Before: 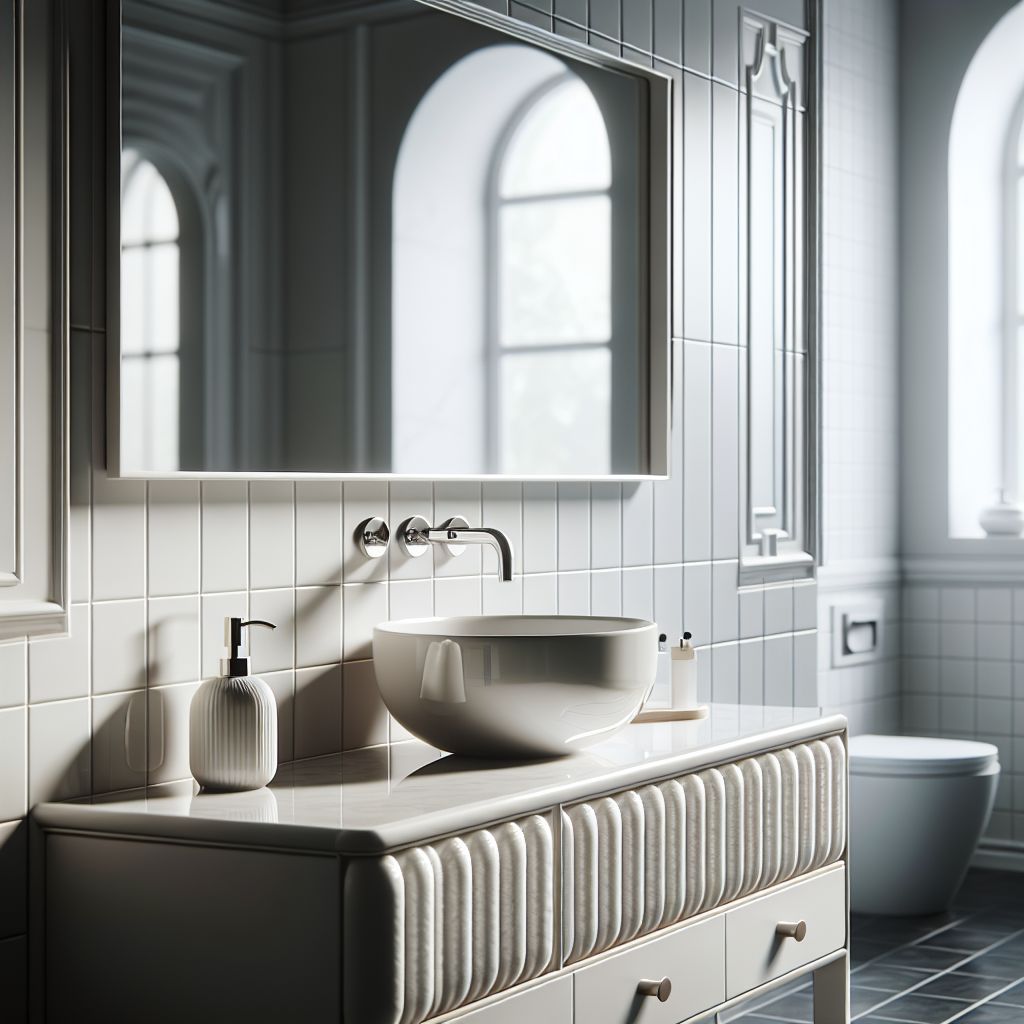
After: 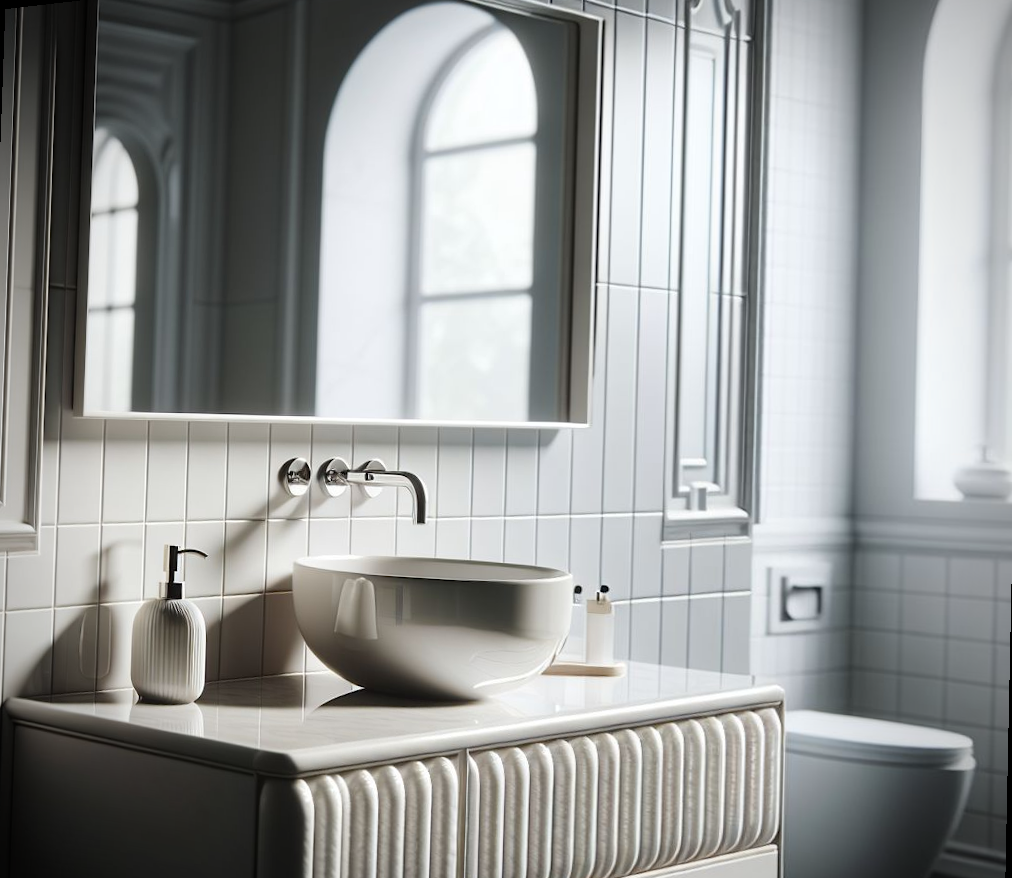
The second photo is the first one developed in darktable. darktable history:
rotate and perspective: rotation 1.69°, lens shift (vertical) -0.023, lens shift (horizontal) -0.291, crop left 0.025, crop right 0.988, crop top 0.092, crop bottom 0.842
vignetting: on, module defaults
